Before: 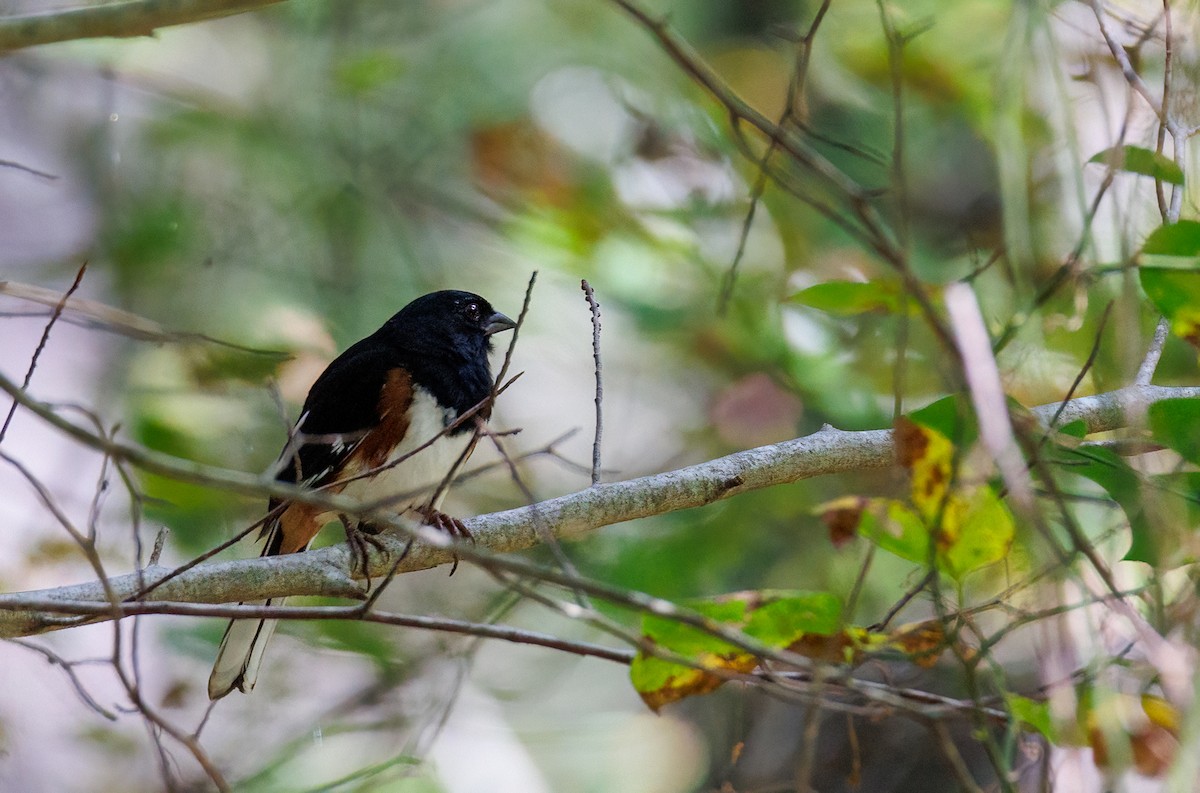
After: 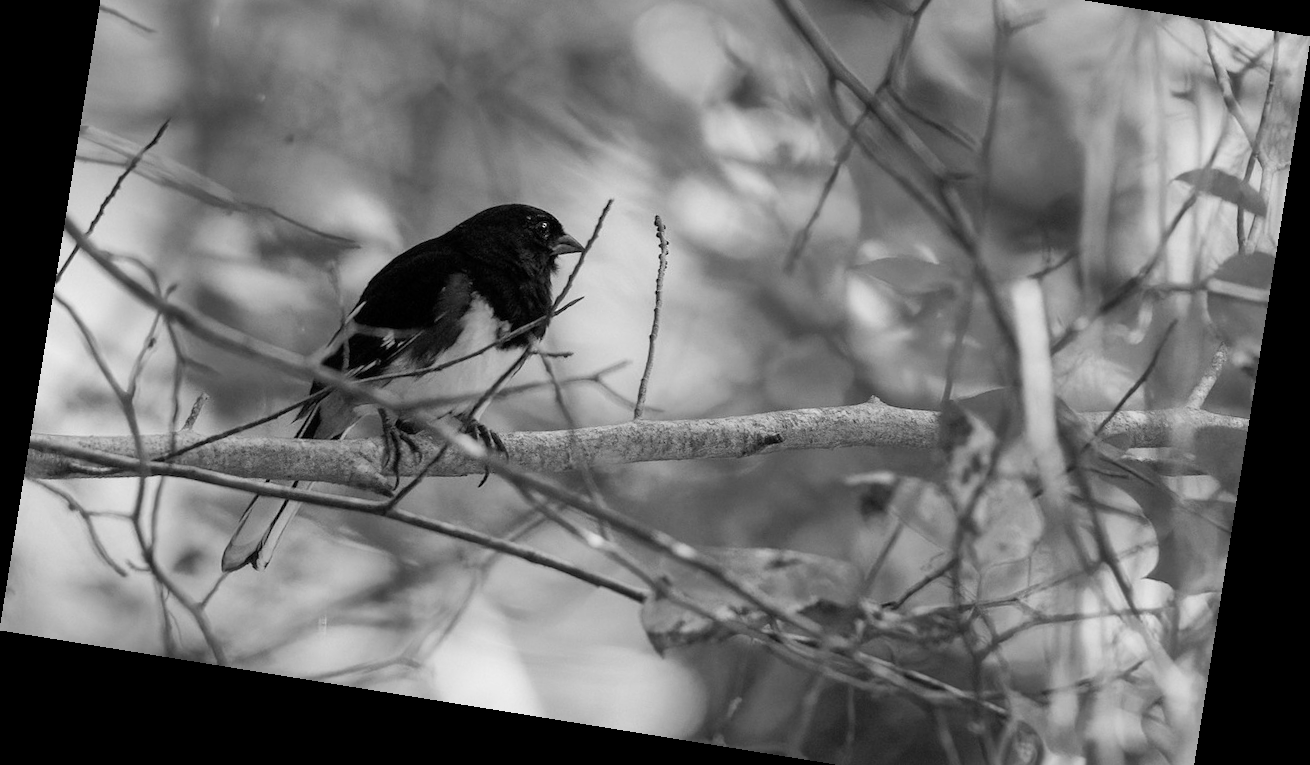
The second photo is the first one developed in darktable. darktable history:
crop and rotate: top 15.774%, bottom 5.506%
rotate and perspective: rotation 9.12°, automatic cropping off
monochrome: on, module defaults
